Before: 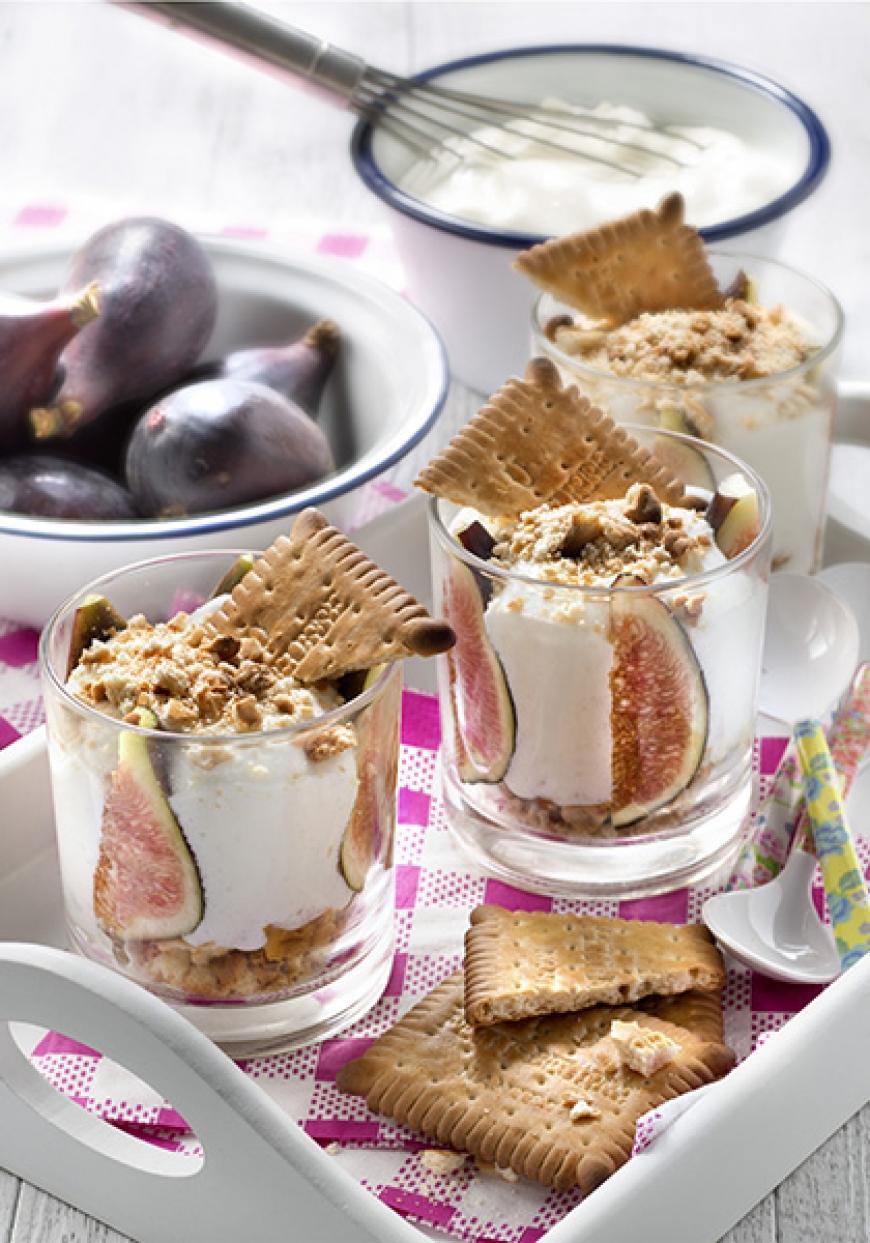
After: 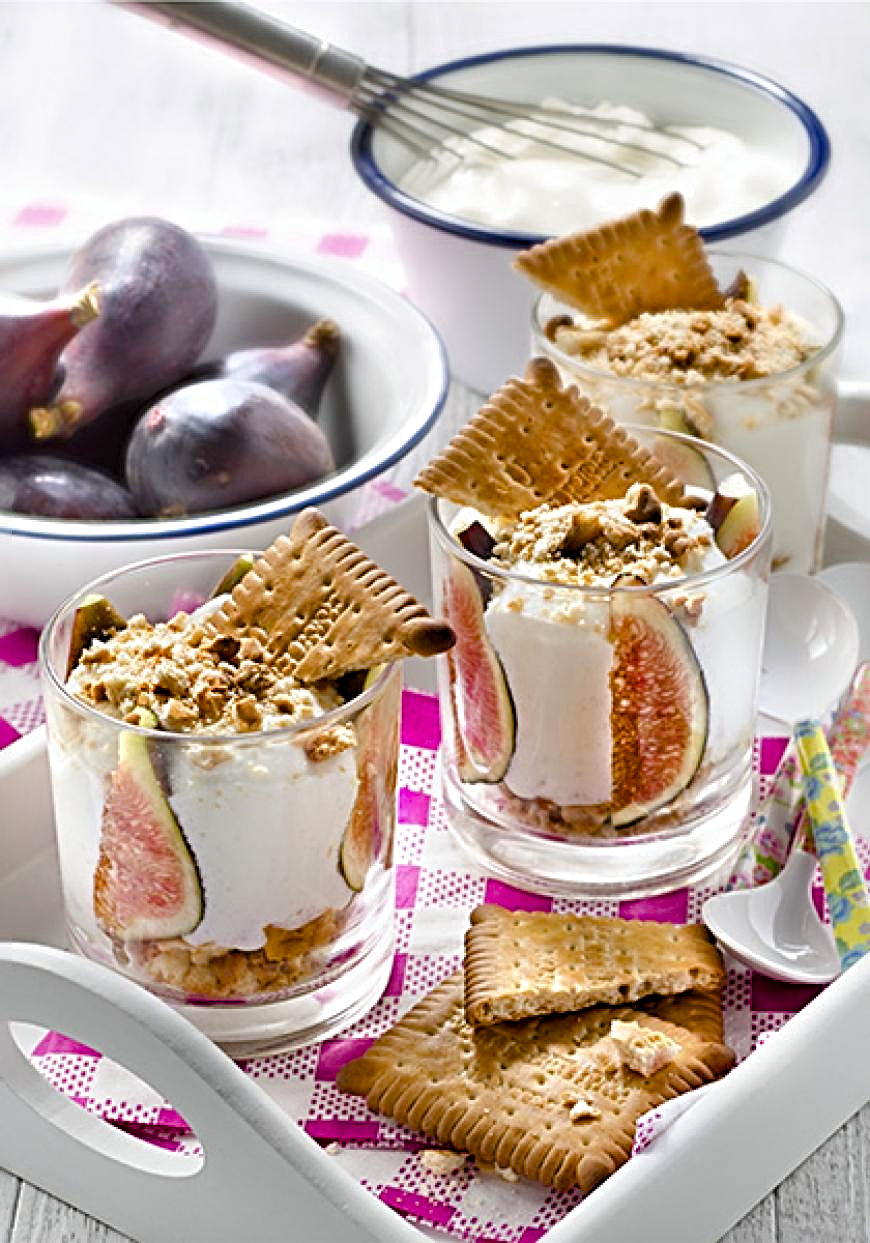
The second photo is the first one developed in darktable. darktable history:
color correction: highlights a* -0.173, highlights b* -0.064
sharpen: radius 4.929
color balance rgb: power › luminance 3.027%, power › hue 229.58°, perceptual saturation grading › global saturation 34.534%, perceptual saturation grading › highlights -29.895%, perceptual saturation grading › shadows 35.181%
